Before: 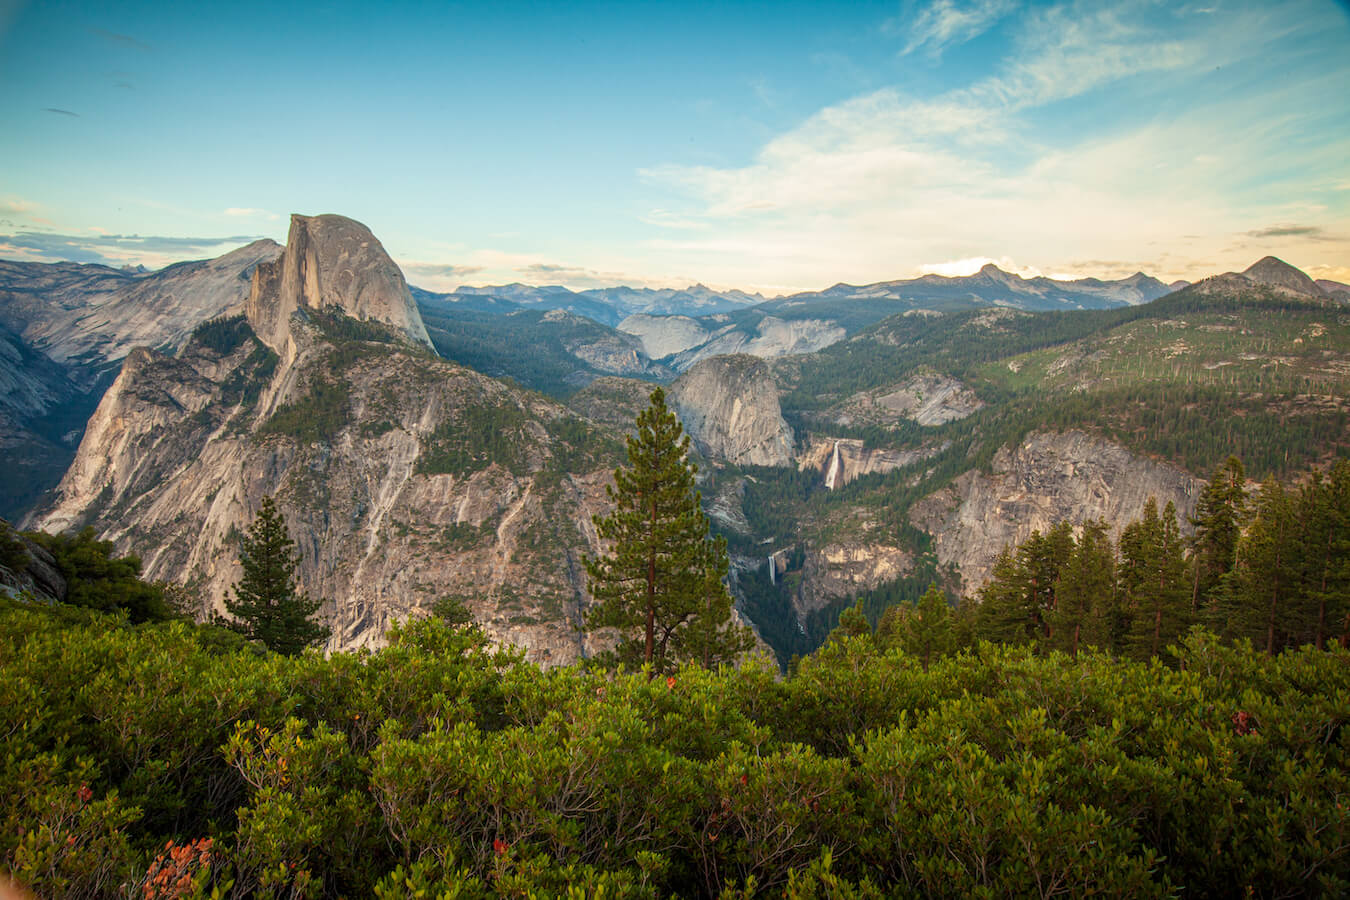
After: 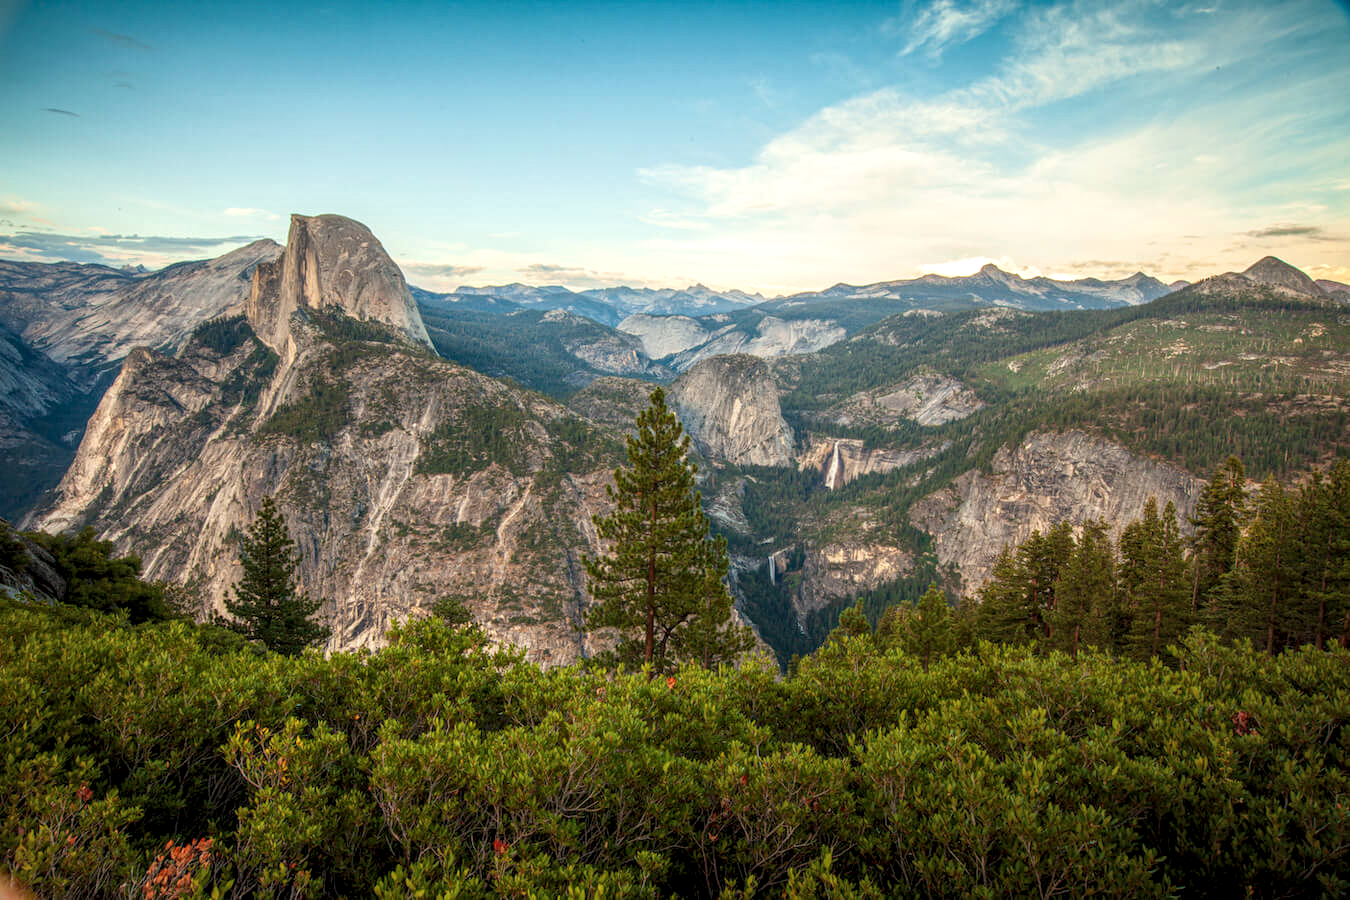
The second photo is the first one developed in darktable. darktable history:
tone curve: color space Lab, linked channels, preserve colors none
shadows and highlights: shadows 0, highlights 40
local contrast: highlights 99%, shadows 86%, detail 160%, midtone range 0.2
